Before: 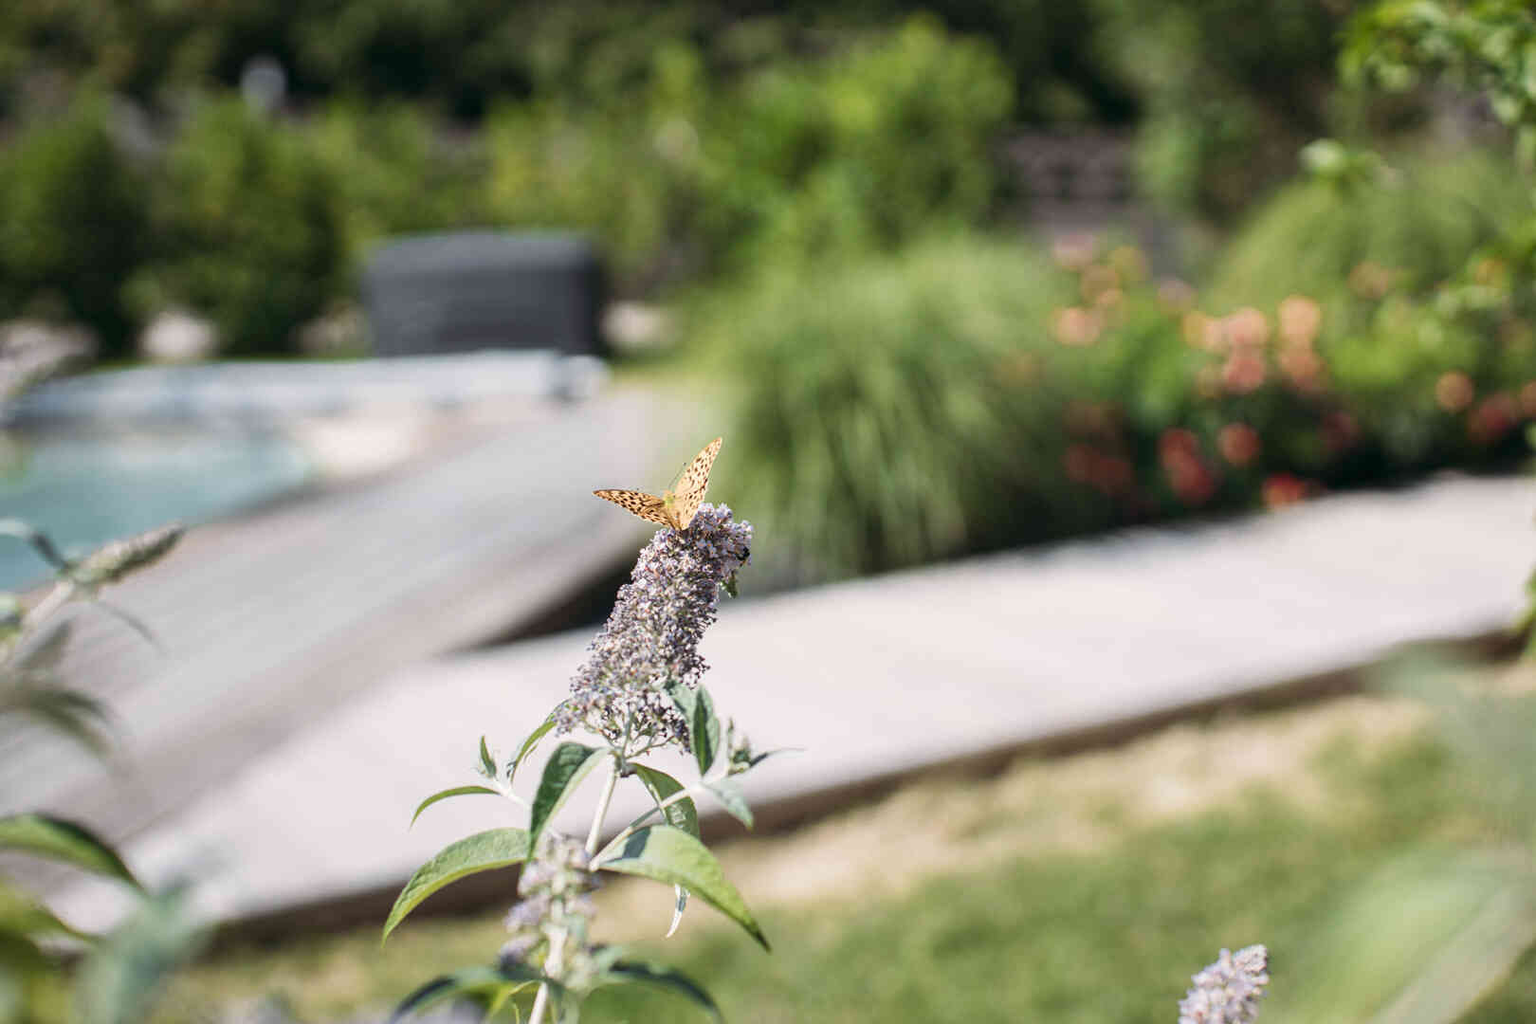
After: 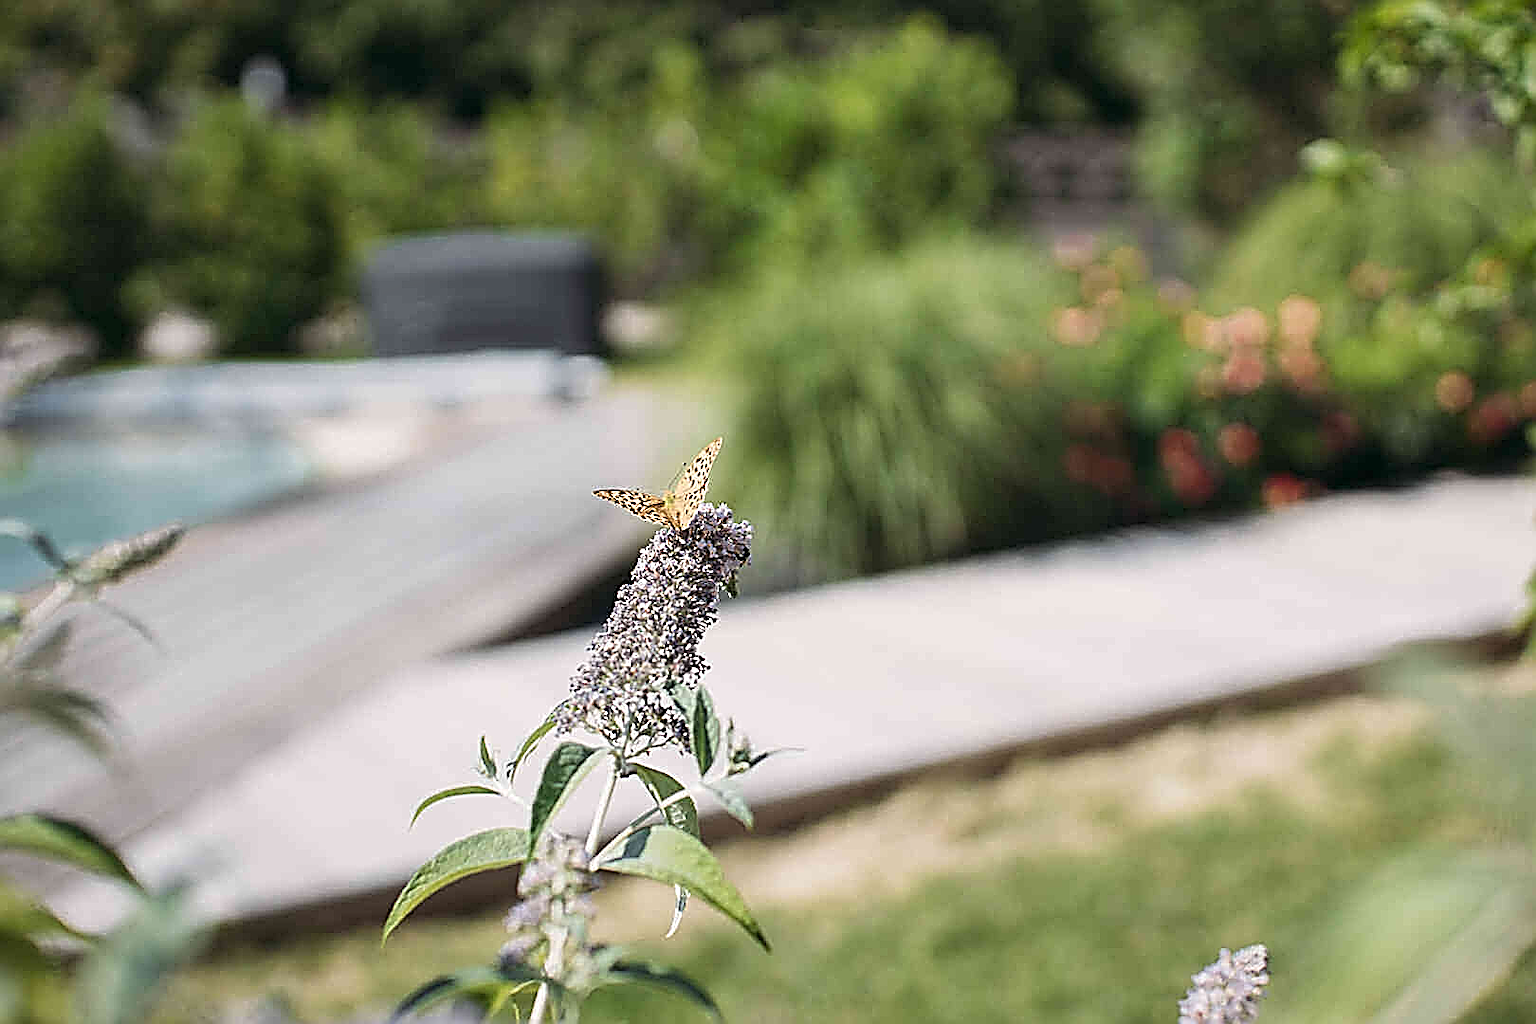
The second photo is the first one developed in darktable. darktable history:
exposure: exposure -0.028 EV, compensate exposure bias true, compensate highlight preservation false
shadows and highlights: shadows 30.78, highlights 1.84, soften with gaussian
sharpen: amount 1.984
